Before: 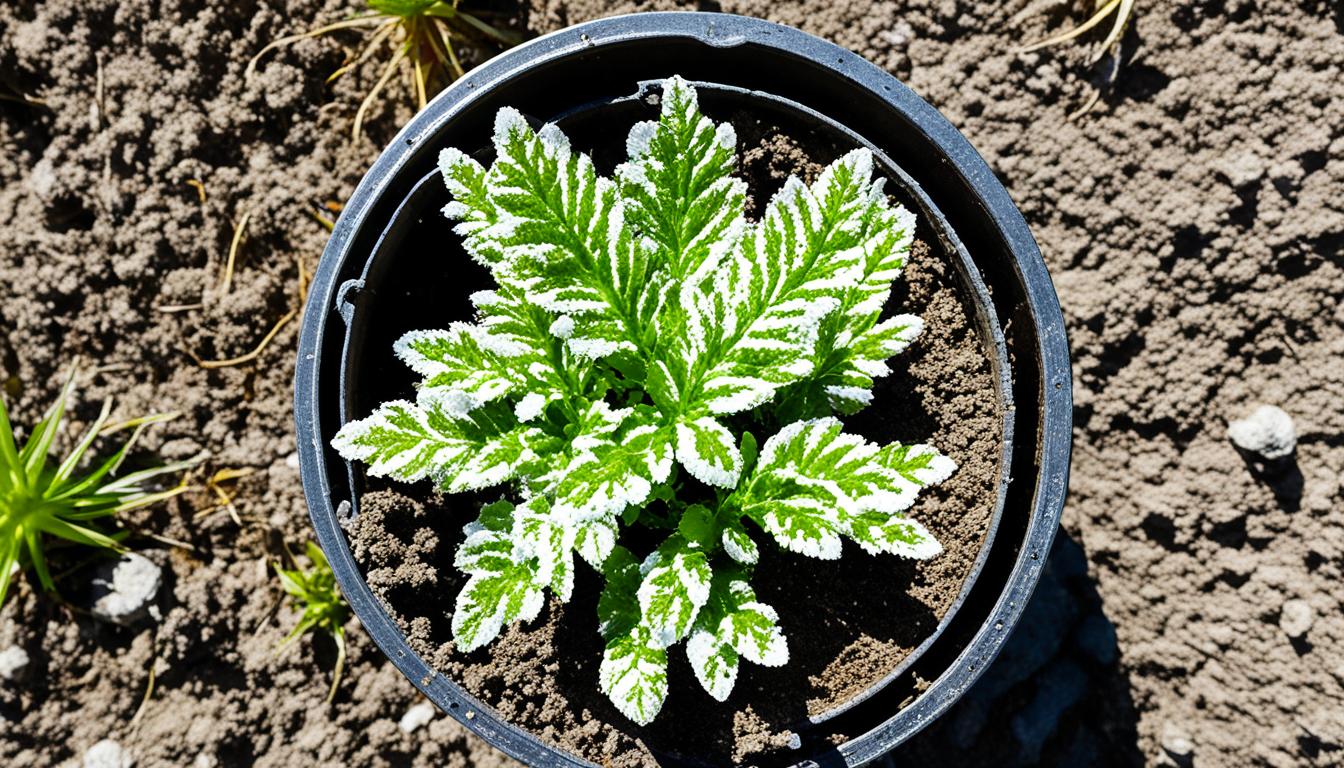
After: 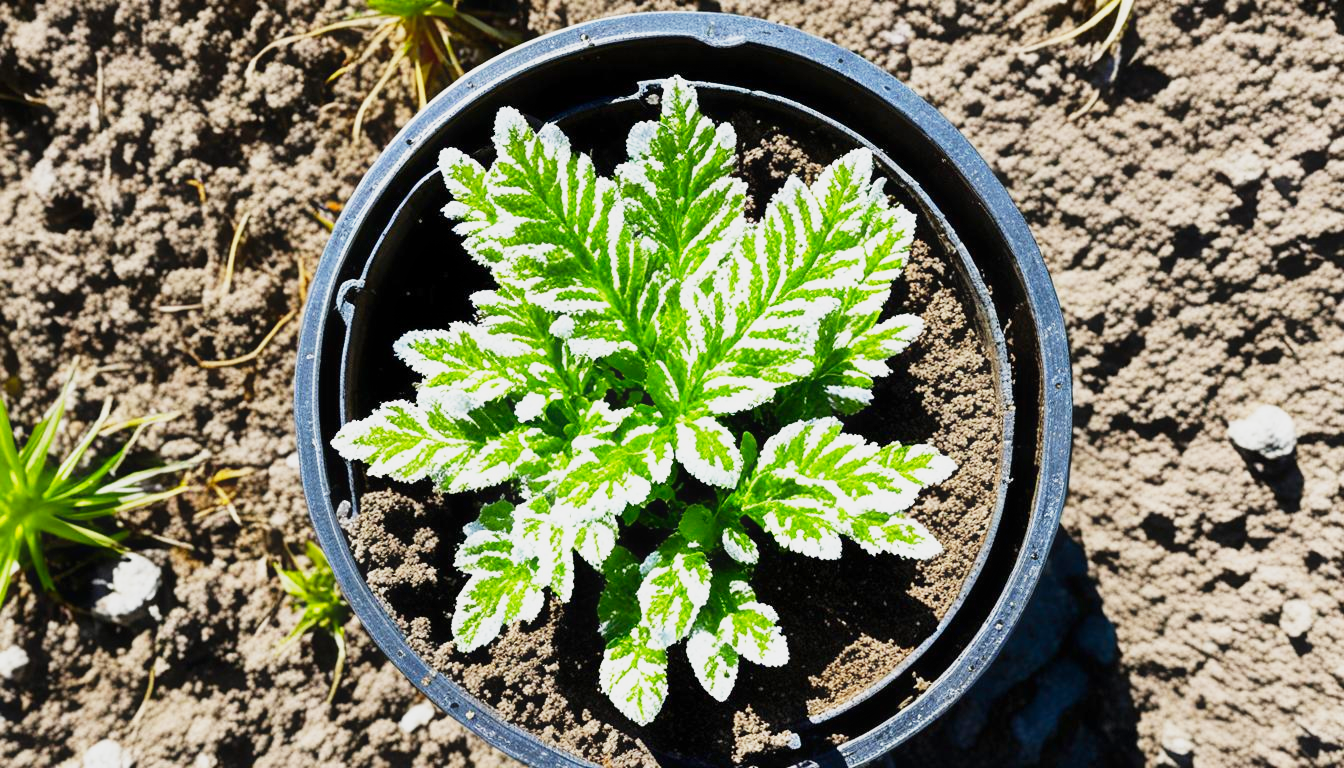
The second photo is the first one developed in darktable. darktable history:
contrast brightness saturation: saturation 0.101
base curve: curves: ch0 [(0, 0) (0.088, 0.125) (0.176, 0.251) (0.354, 0.501) (0.613, 0.749) (1, 0.877)], preserve colors none
contrast equalizer: octaves 7, y [[0.5, 0.501, 0.532, 0.538, 0.54, 0.541], [0.5 ×6], [0.5 ×6], [0 ×6], [0 ×6]], mix -0.982
